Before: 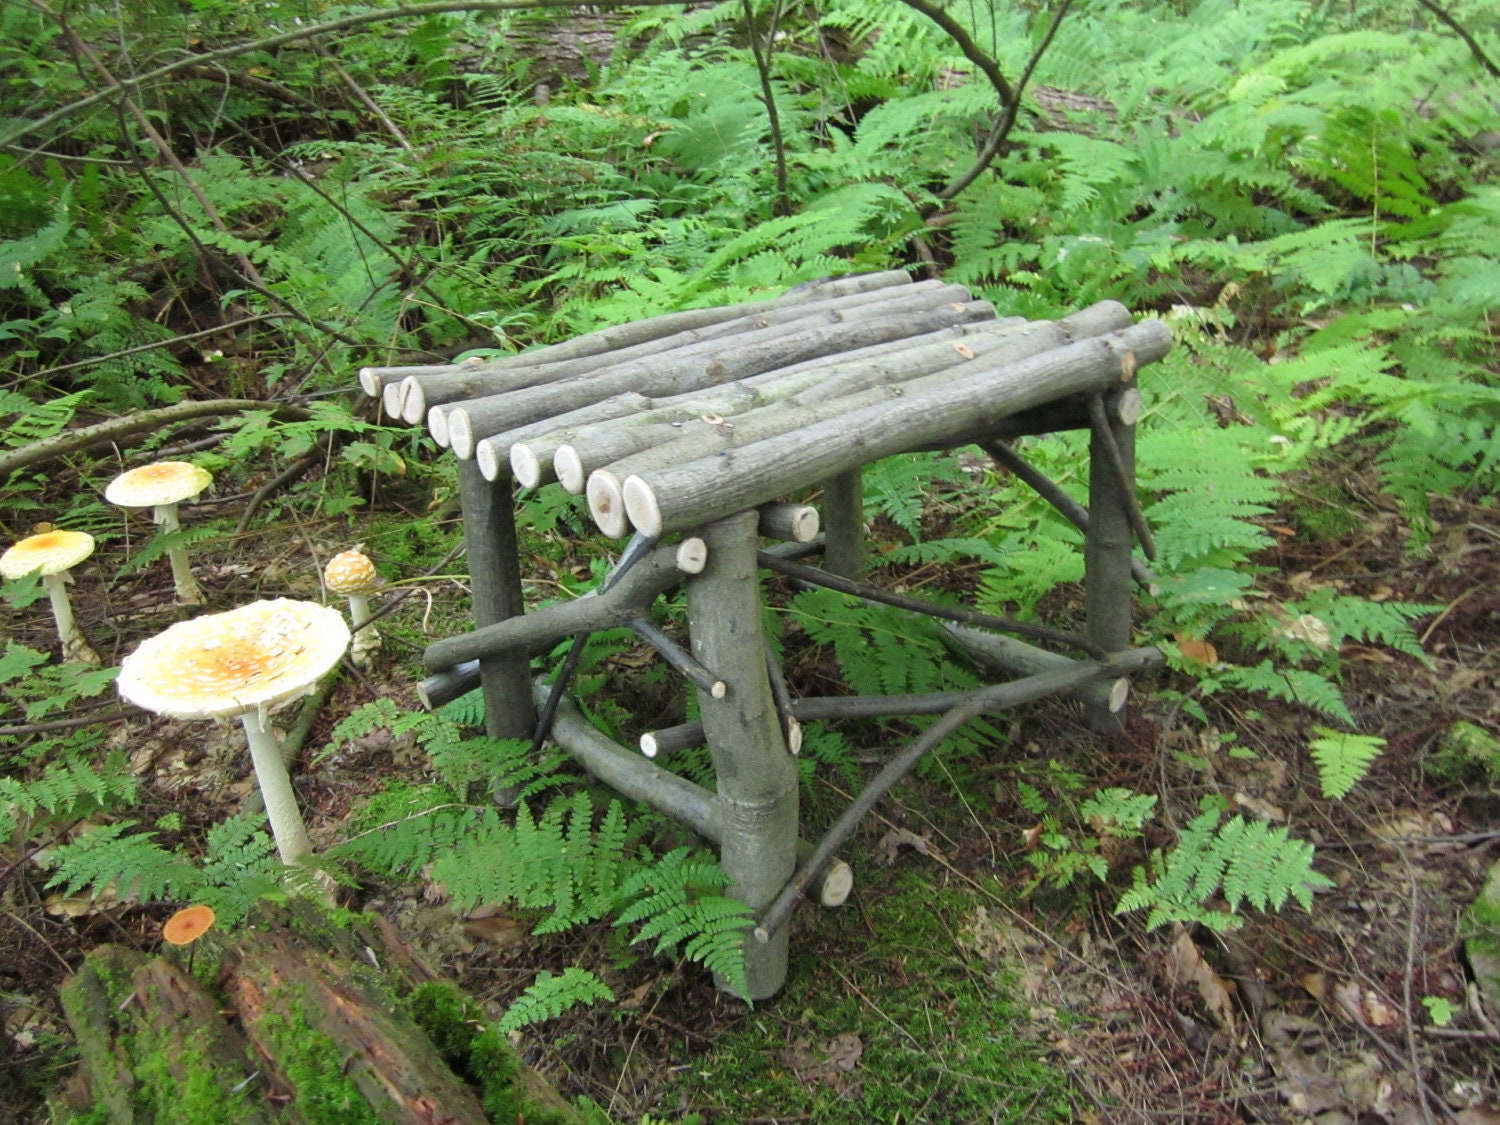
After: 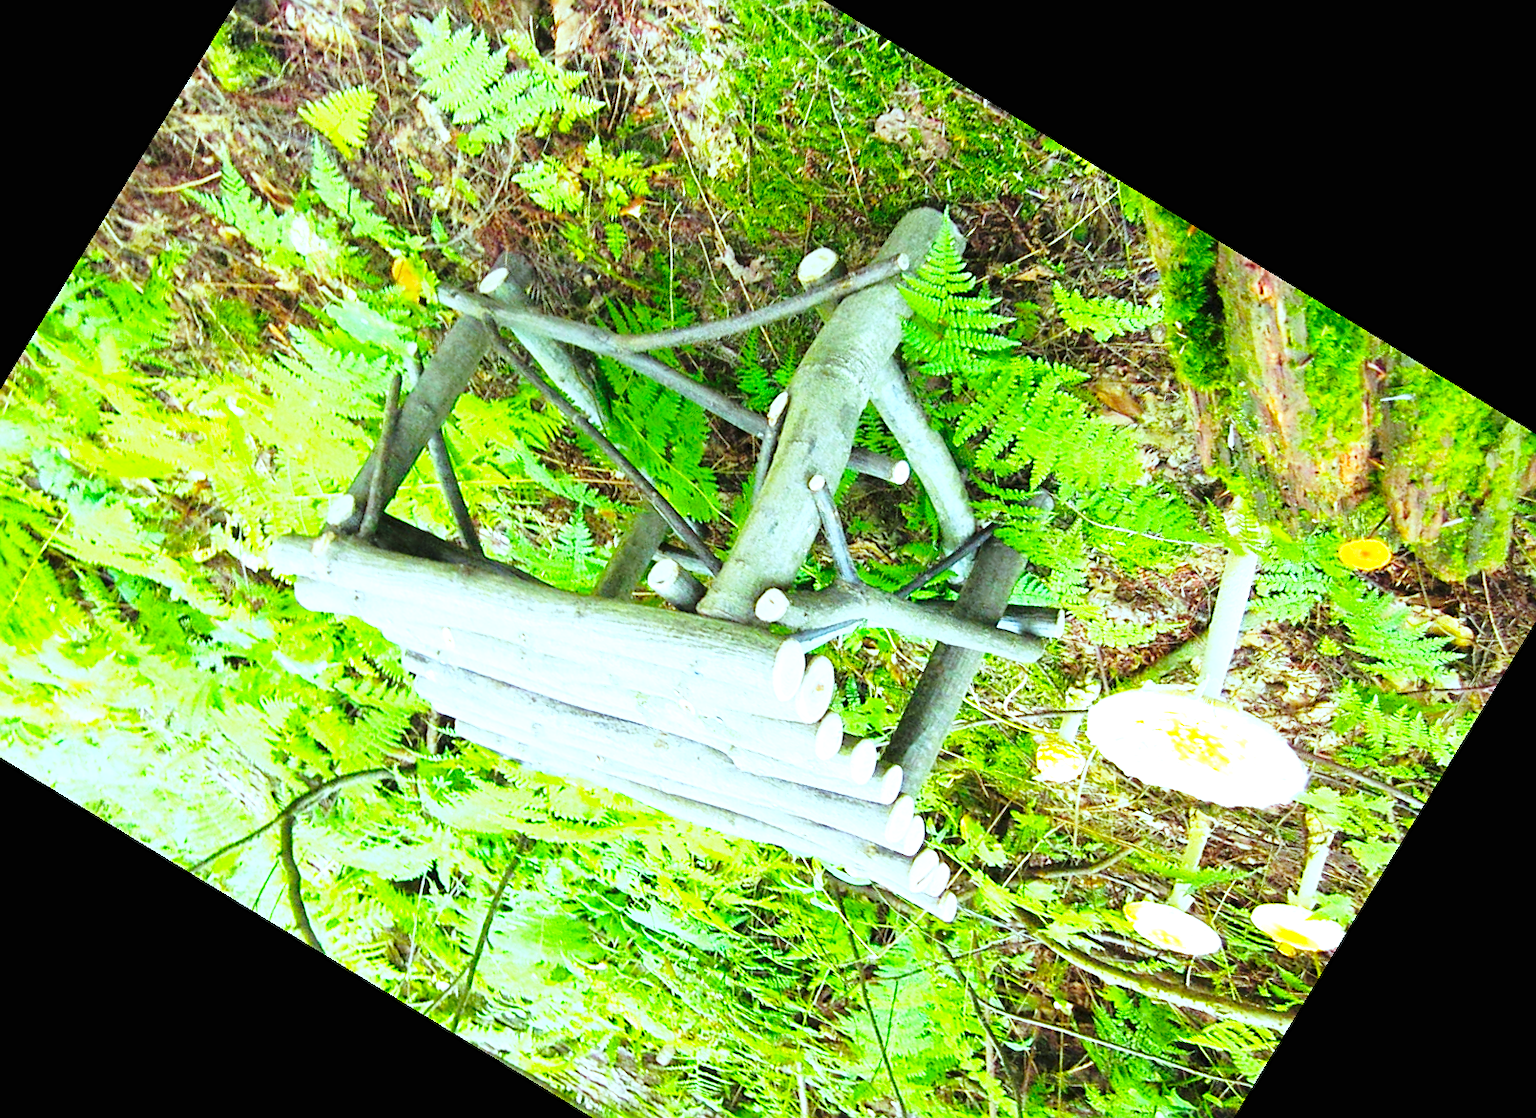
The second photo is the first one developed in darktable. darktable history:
color balance rgb: linear chroma grading › global chroma 10%, perceptual saturation grading › global saturation 40%, perceptual brilliance grading › global brilliance 30%, global vibrance 20%
base curve: curves: ch0 [(0, 0) (0.028, 0.03) (0.121, 0.232) (0.46, 0.748) (0.859, 0.968) (1, 1)], preserve colors none
crop and rotate: angle 148.68°, left 9.111%, top 15.603%, right 4.588%, bottom 17.041%
sharpen: on, module defaults
exposure: black level correction 0, exposure 0.5 EV, compensate highlight preservation false
color correction: highlights a* -10.04, highlights b* -10.37
